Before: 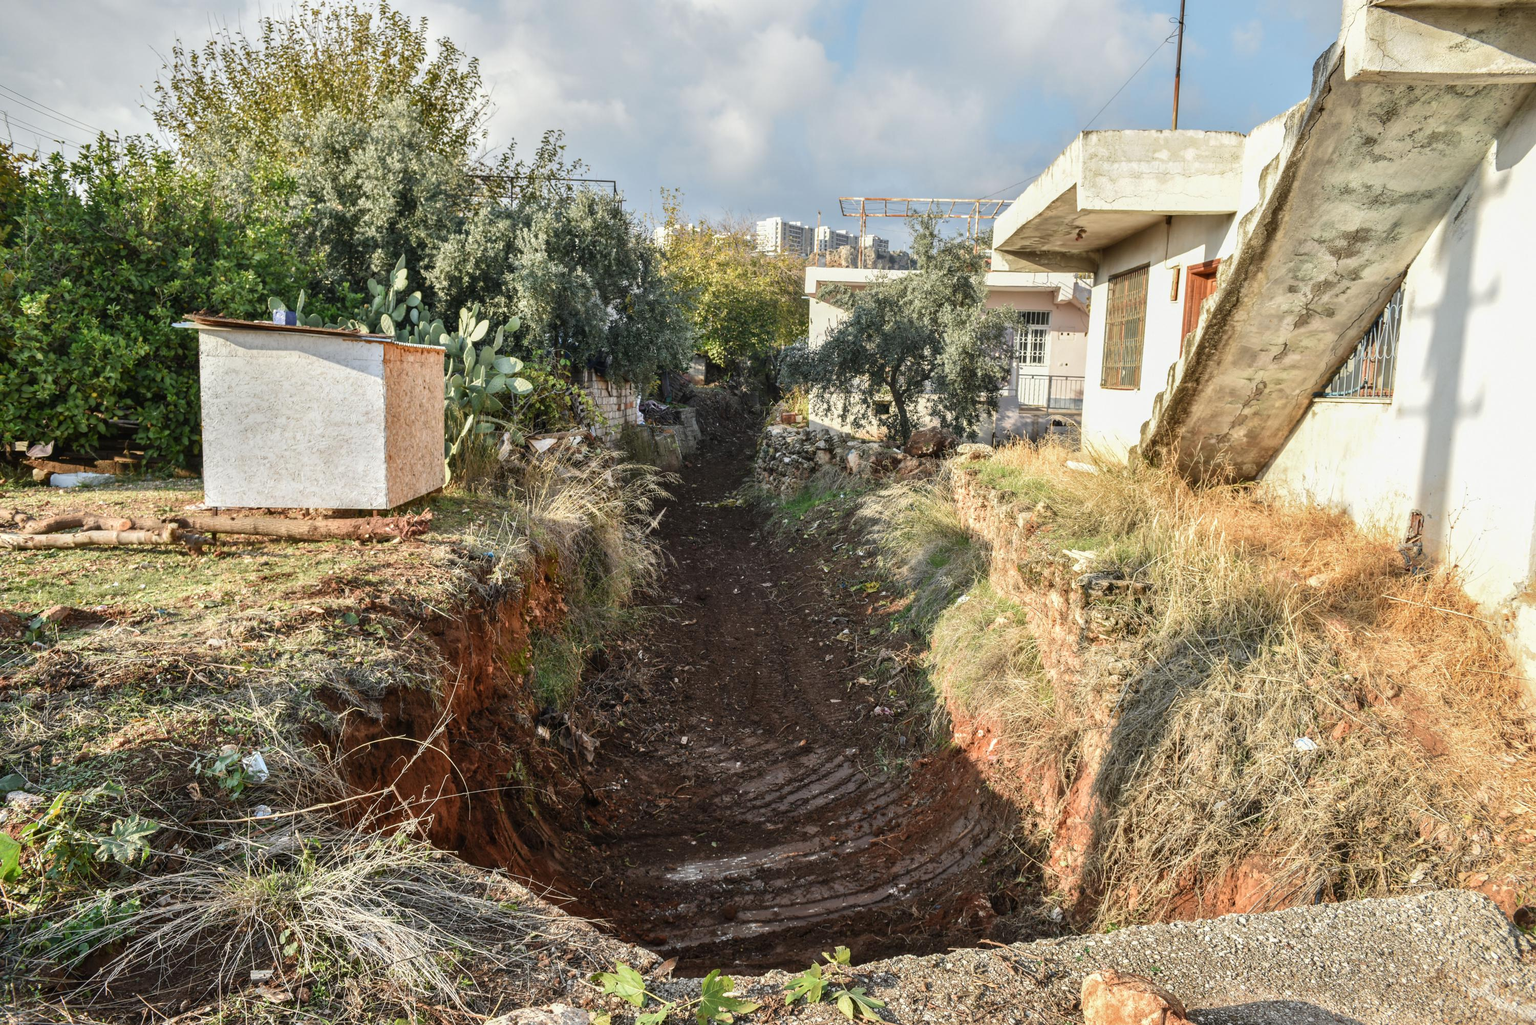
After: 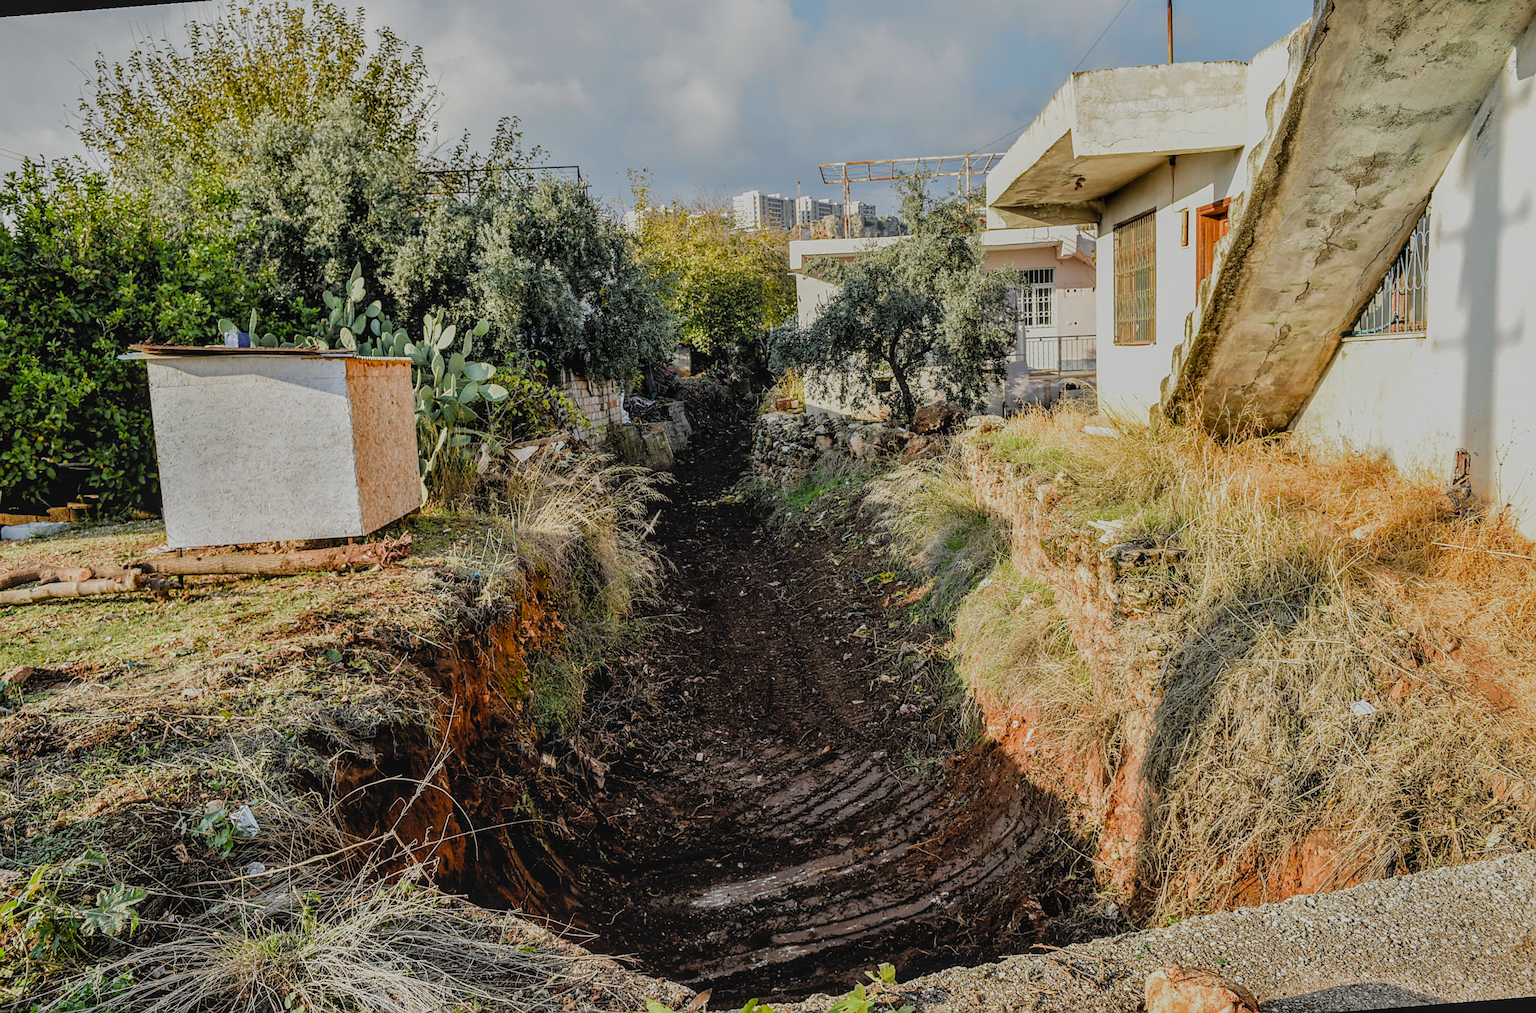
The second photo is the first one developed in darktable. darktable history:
rotate and perspective: rotation -4.57°, crop left 0.054, crop right 0.944, crop top 0.087, crop bottom 0.914
sharpen: radius 1.967
contrast brightness saturation: contrast -0.1, saturation -0.1
local contrast: on, module defaults
filmic rgb: black relative exposure -4.4 EV, white relative exposure 5 EV, threshold 3 EV, hardness 2.23, latitude 40.06%, contrast 1.15, highlights saturation mix 10%, shadows ↔ highlights balance 1.04%, preserve chrominance RGB euclidean norm (legacy), color science v4 (2020), enable highlight reconstruction true
